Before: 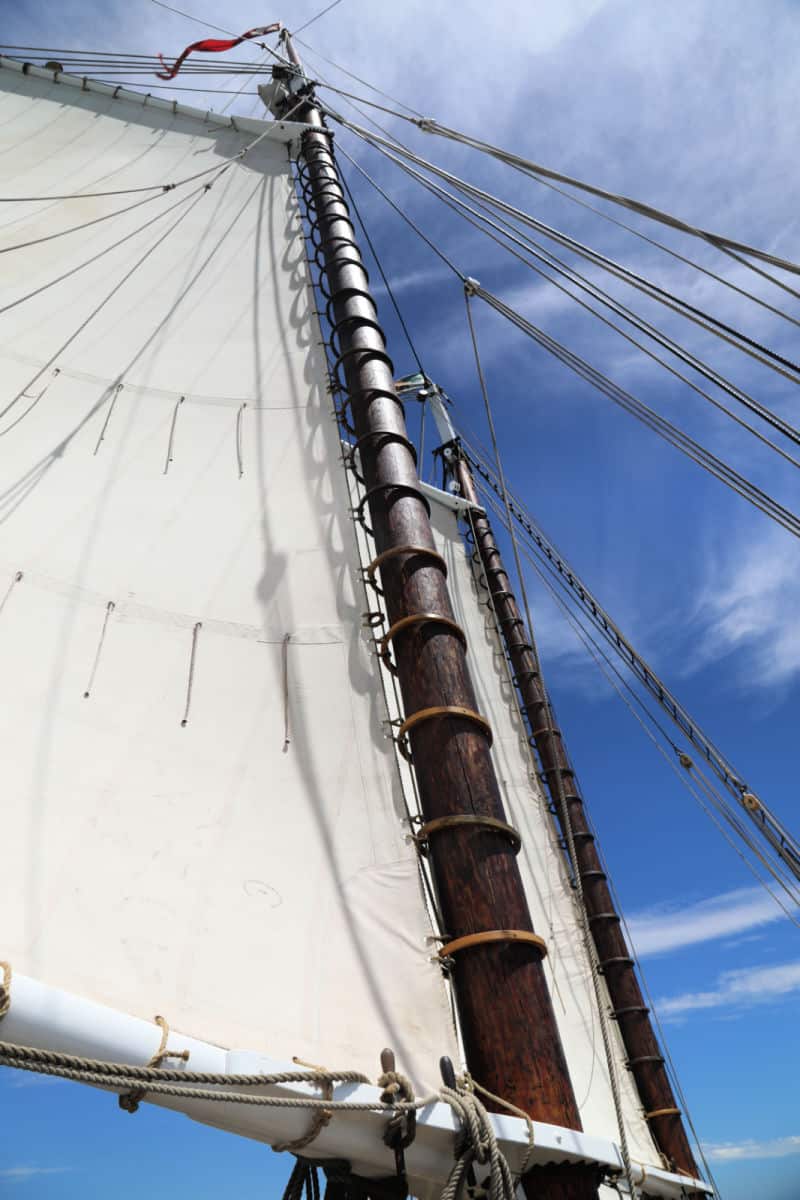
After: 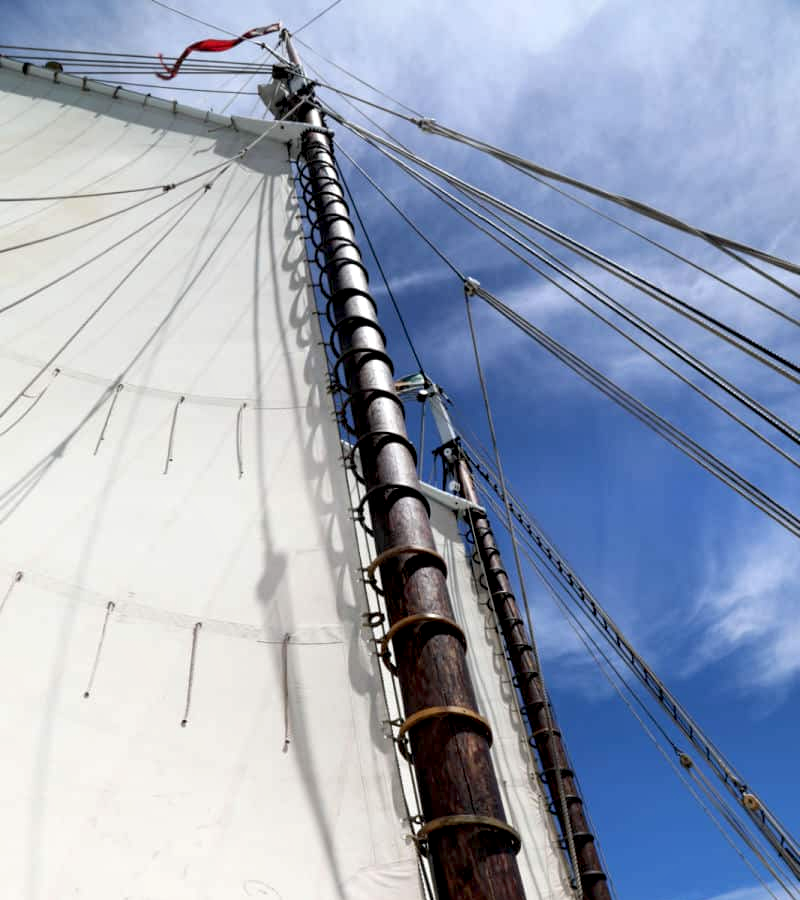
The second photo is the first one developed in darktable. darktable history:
exposure: black level correction 0.007, exposure 0.091 EV, compensate highlight preservation false
local contrast: highlights 101%, shadows 103%, detail 120%, midtone range 0.2
crop: bottom 24.98%
